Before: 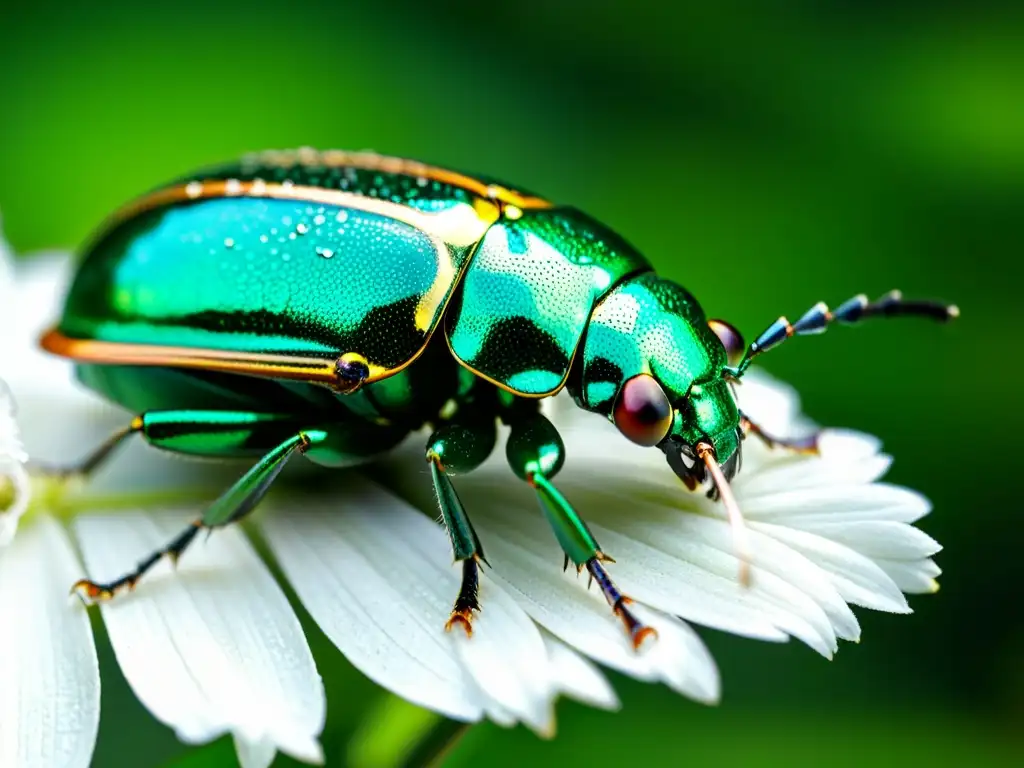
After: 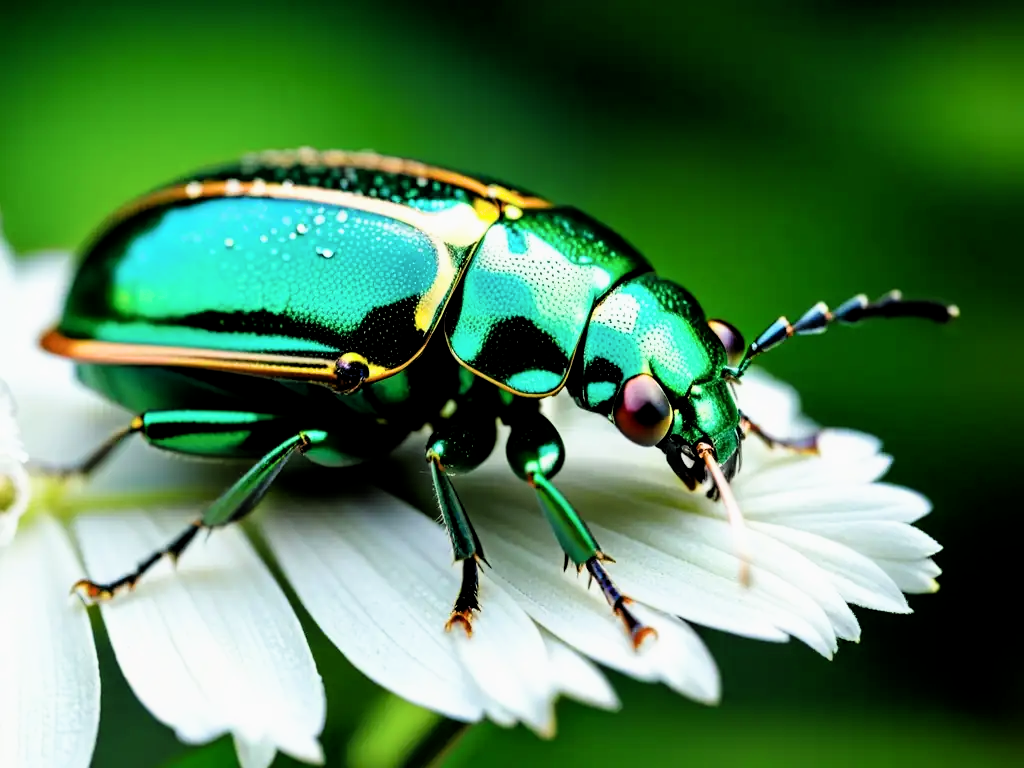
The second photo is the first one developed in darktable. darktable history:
filmic rgb: black relative exposure -6.33 EV, white relative exposure 2.79 EV, target black luminance 0%, hardness 4.64, latitude 67.36%, contrast 1.286, shadows ↔ highlights balance -3.46%
